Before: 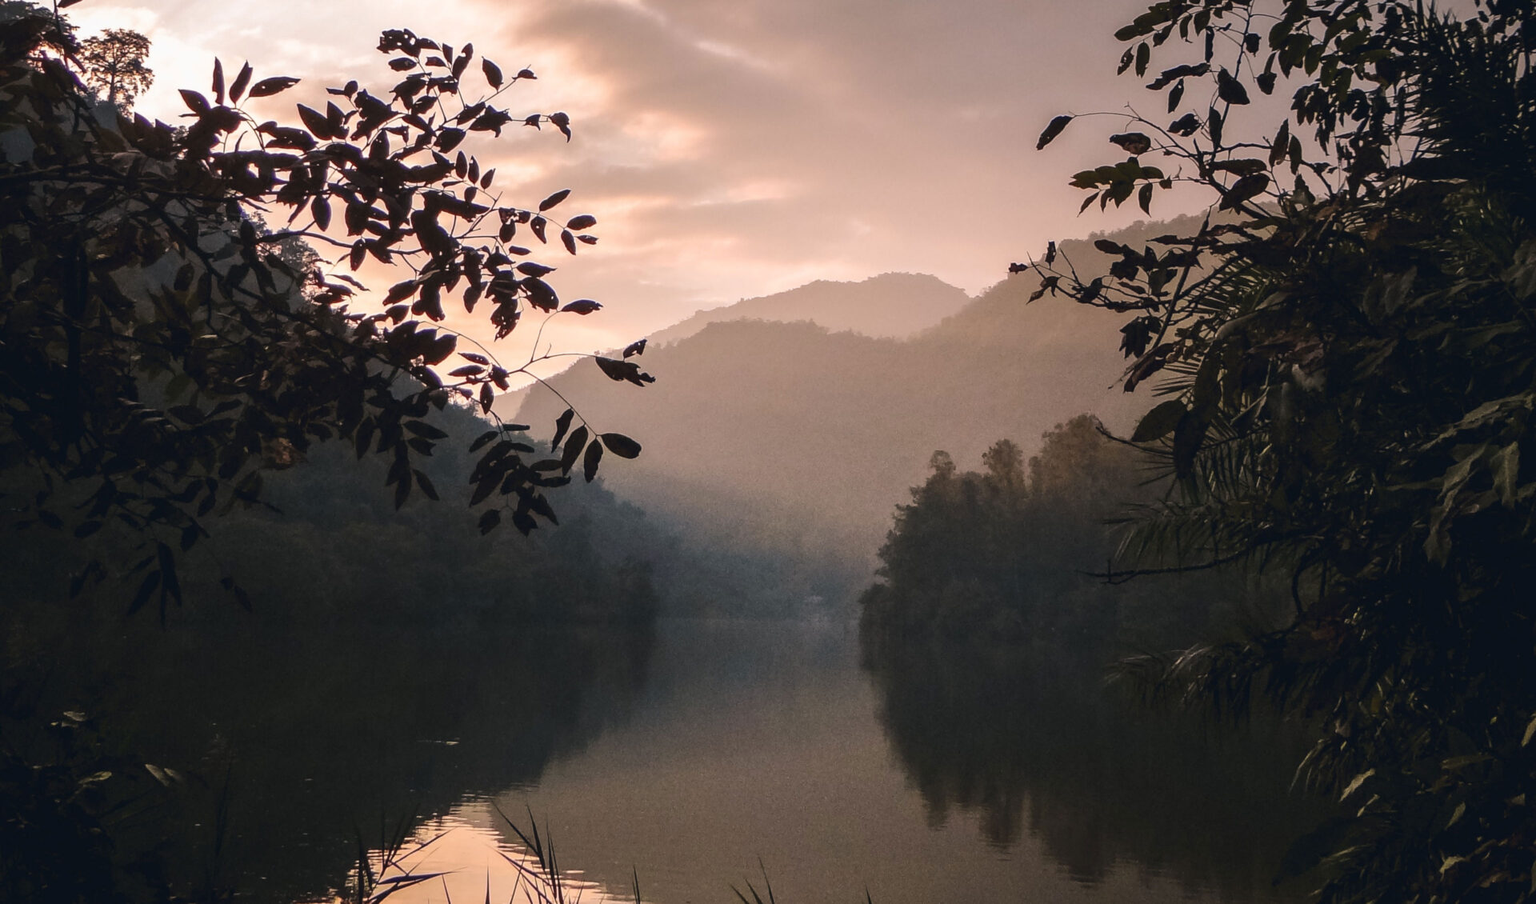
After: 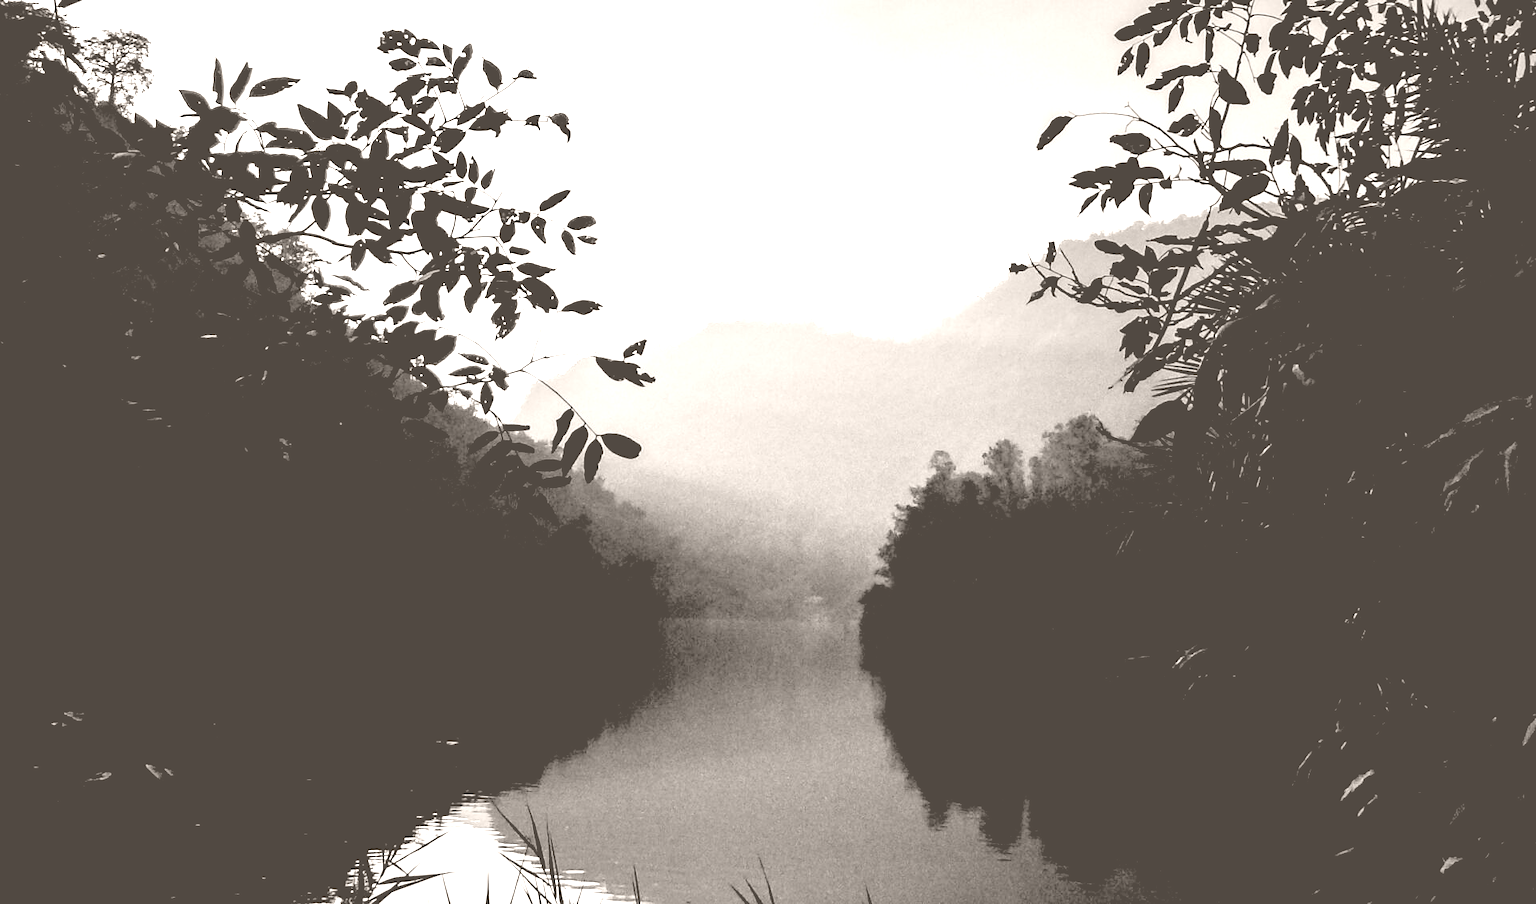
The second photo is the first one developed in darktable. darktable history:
tone equalizer: -8 EV -0.417 EV, -7 EV -0.389 EV, -6 EV -0.333 EV, -5 EV -0.222 EV, -3 EV 0.222 EV, -2 EV 0.333 EV, -1 EV 0.389 EV, +0 EV 0.417 EV, edges refinement/feathering 500, mask exposure compensation -1.57 EV, preserve details no
color balance rgb: perceptual saturation grading › global saturation 30%, global vibrance 20%
rgb levels: levels [[0.029, 0.461, 0.922], [0, 0.5, 1], [0, 0.5, 1]]
colorize: hue 34.49°, saturation 35.33%, source mix 100%, lightness 55%, version 1
